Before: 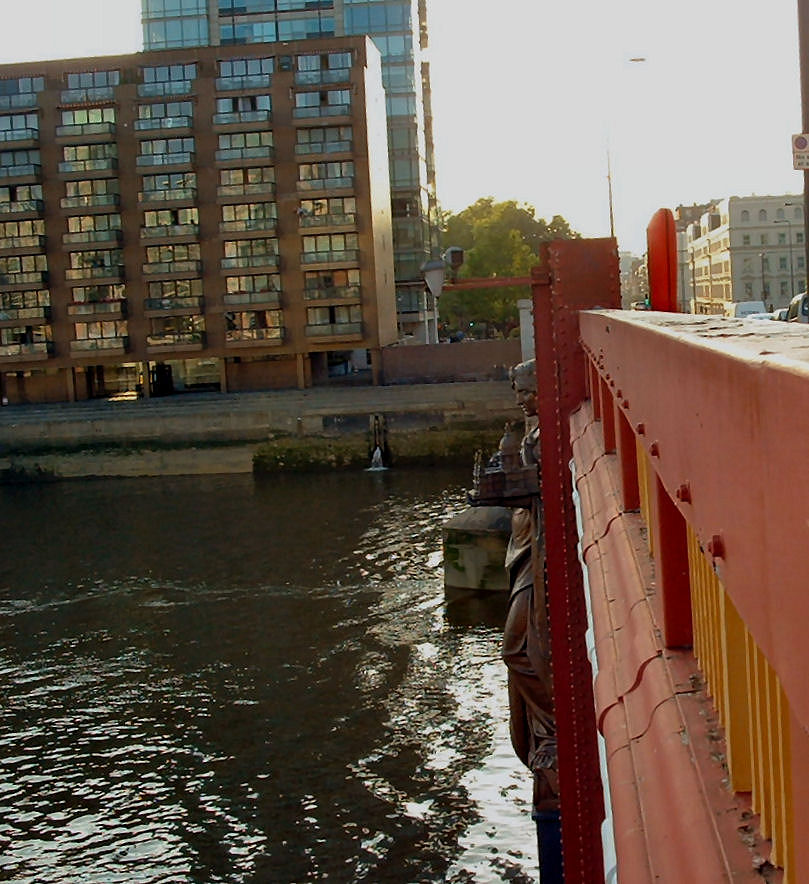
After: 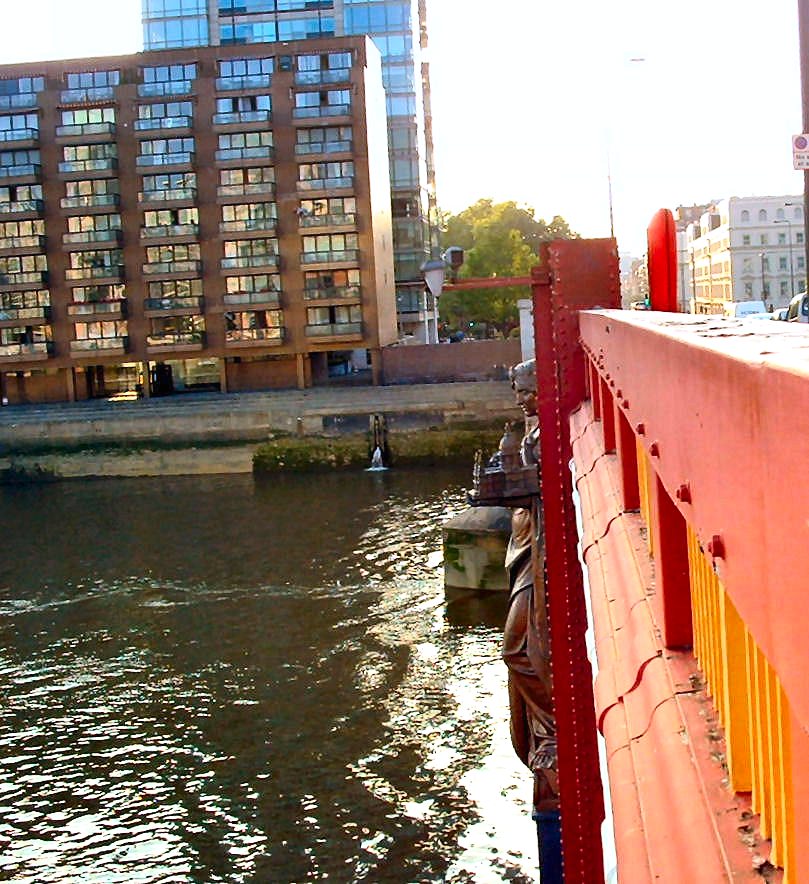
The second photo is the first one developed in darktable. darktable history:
contrast brightness saturation: contrast 0.23, brightness 0.1, saturation 0.29
exposure: black level correction 0, exposure 1.5 EV, compensate exposure bias true, compensate highlight preservation false
graduated density: hue 238.83°, saturation 50%
